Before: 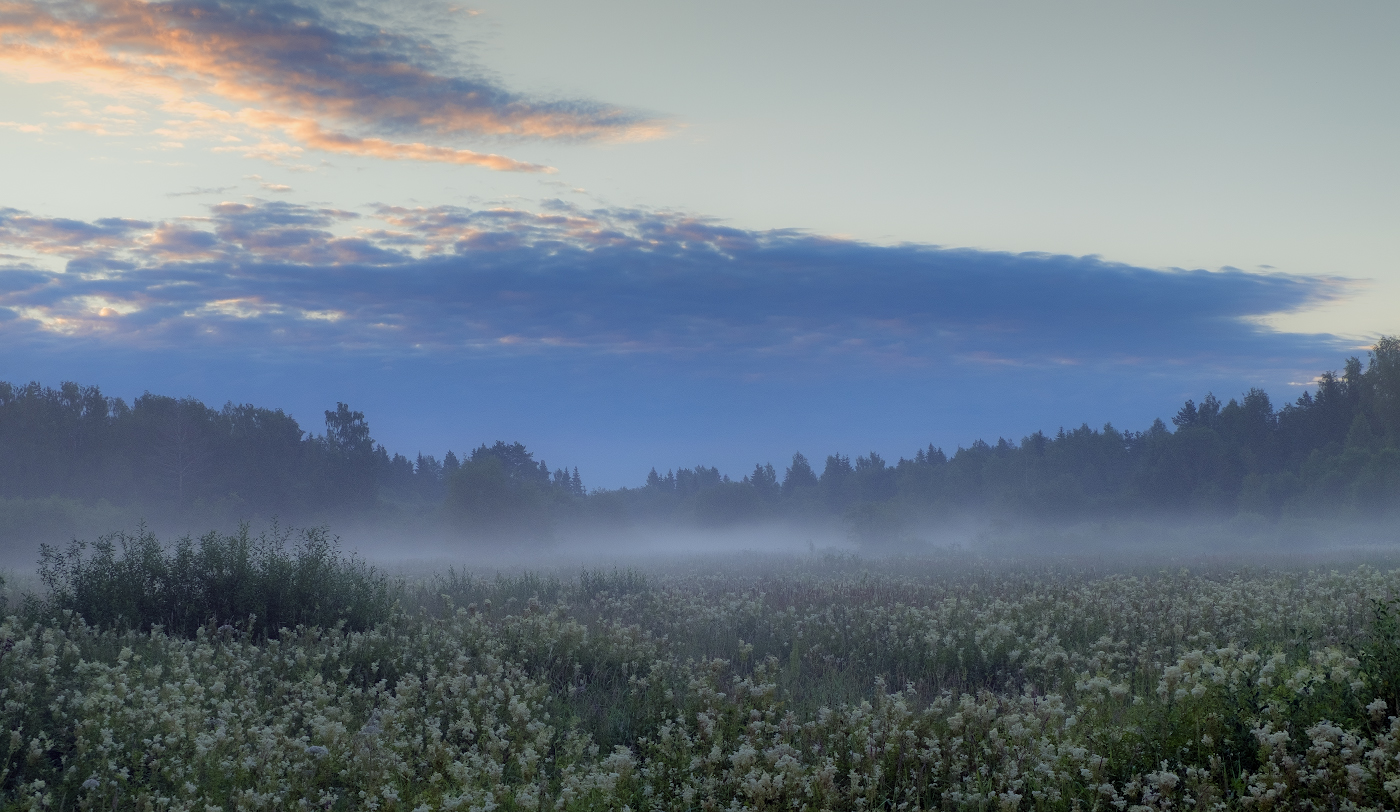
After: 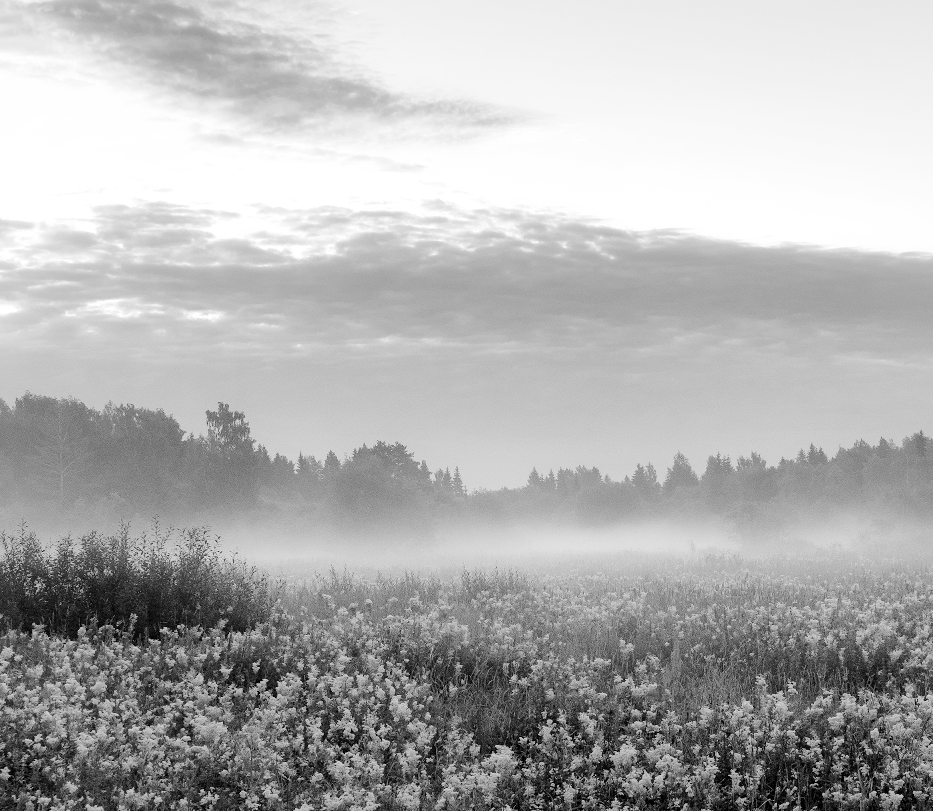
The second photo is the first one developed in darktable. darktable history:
exposure: exposure 1 EV, compensate highlight preservation false
color balance rgb: shadows lift › chroma 0.775%, shadows lift › hue 116.05°, highlights gain › chroma 2.063%, highlights gain › hue 71.95°, perceptual saturation grading › global saturation 20%, perceptual saturation grading › highlights -49.885%, perceptual saturation grading › shadows 25.885%, global vibrance 20%
local contrast: mode bilateral grid, contrast 19, coarseness 49, detail 119%, midtone range 0.2
velvia: on, module defaults
color zones: curves: ch1 [(0, -0.394) (0.143, -0.394) (0.286, -0.394) (0.429, -0.392) (0.571, -0.391) (0.714, -0.391) (0.857, -0.391) (1, -0.394)]
crop and rotate: left 8.57%, right 24.783%
tone curve: curves: ch0 [(0, 0) (0.11, 0.081) (0.256, 0.259) (0.398, 0.475) (0.498, 0.611) (0.65, 0.757) (0.835, 0.883) (1, 0.961)]; ch1 [(0, 0) (0.346, 0.307) (0.408, 0.369) (0.453, 0.457) (0.482, 0.479) (0.502, 0.498) (0.521, 0.51) (0.553, 0.554) (0.618, 0.65) (0.693, 0.727) (1, 1)]; ch2 [(0, 0) (0.358, 0.362) (0.434, 0.46) (0.485, 0.494) (0.5, 0.494) (0.511, 0.508) (0.537, 0.55) (0.579, 0.599) (0.621, 0.693) (1, 1)], color space Lab, linked channels, preserve colors none
